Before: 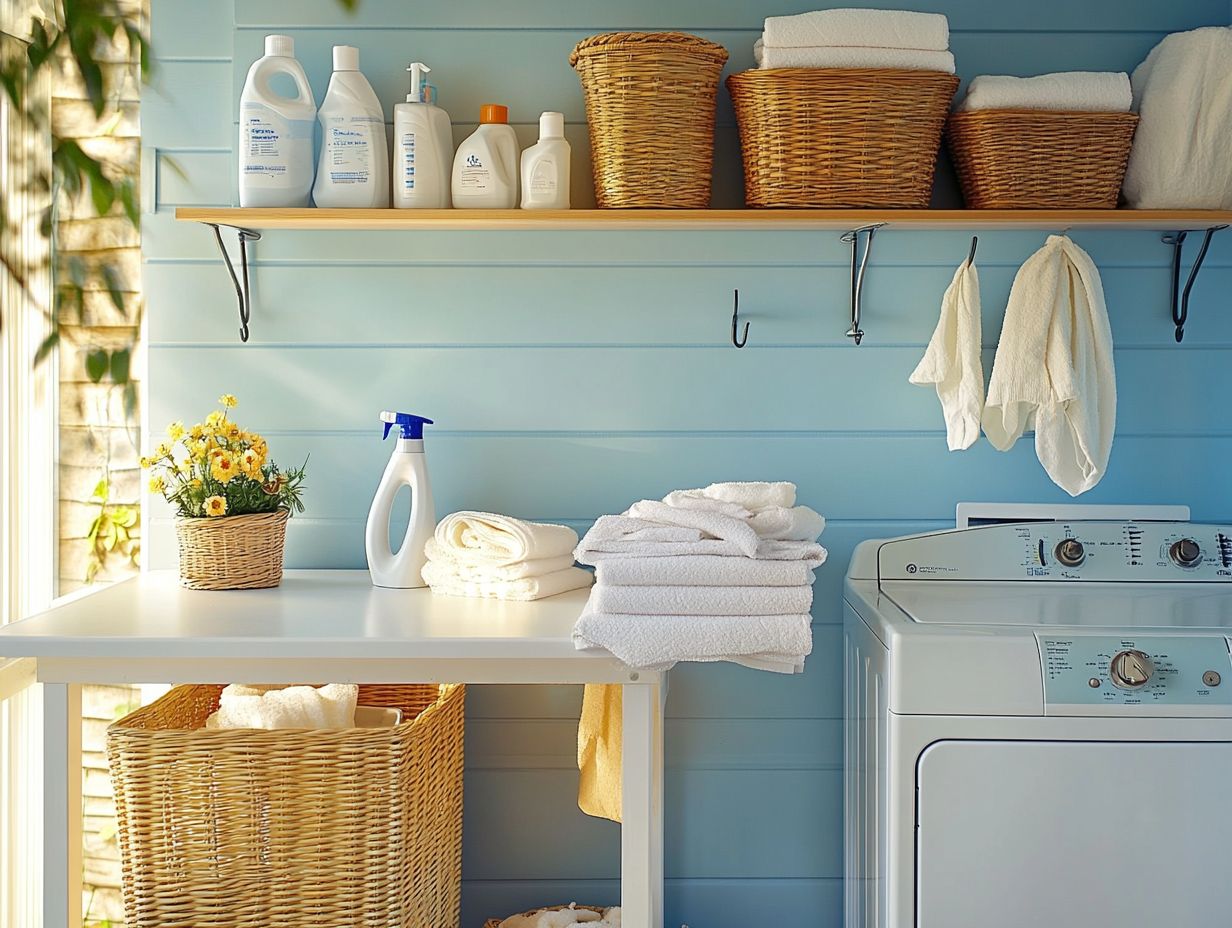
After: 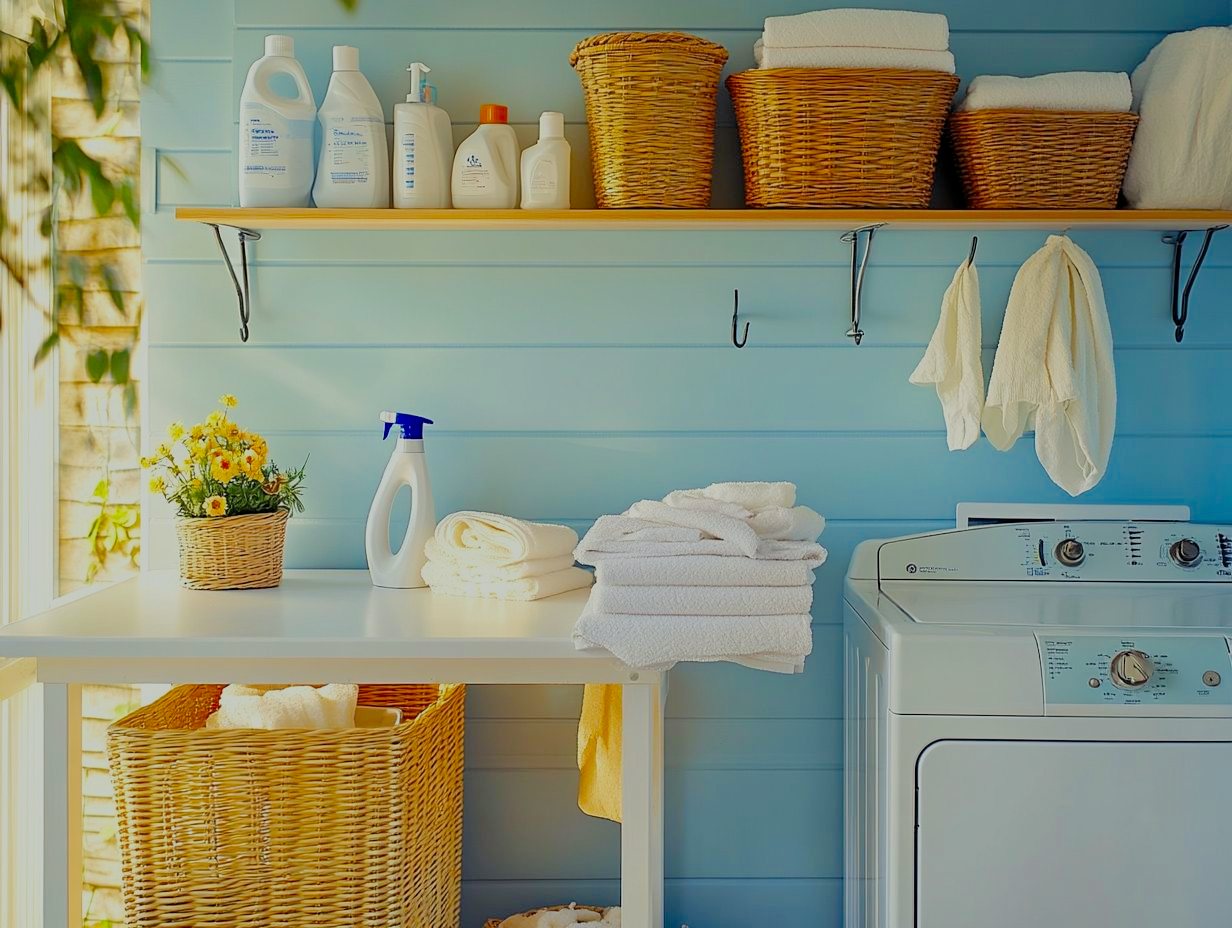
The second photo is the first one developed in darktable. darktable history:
color correction: highlights a* -2.68, highlights b* 2.57
filmic rgb: black relative exposure -8.79 EV, white relative exposure 4.98 EV, threshold 6 EV, target black luminance 0%, hardness 3.77, latitude 66.34%, contrast 0.822, highlights saturation mix 10%, shadows ↔ highlights balance 20%, add noise in highlights 0.1, color science v4 (2020), iterations of high-quality reconstruction 0, type of noise poissonian, enable highlight reconstruction true
